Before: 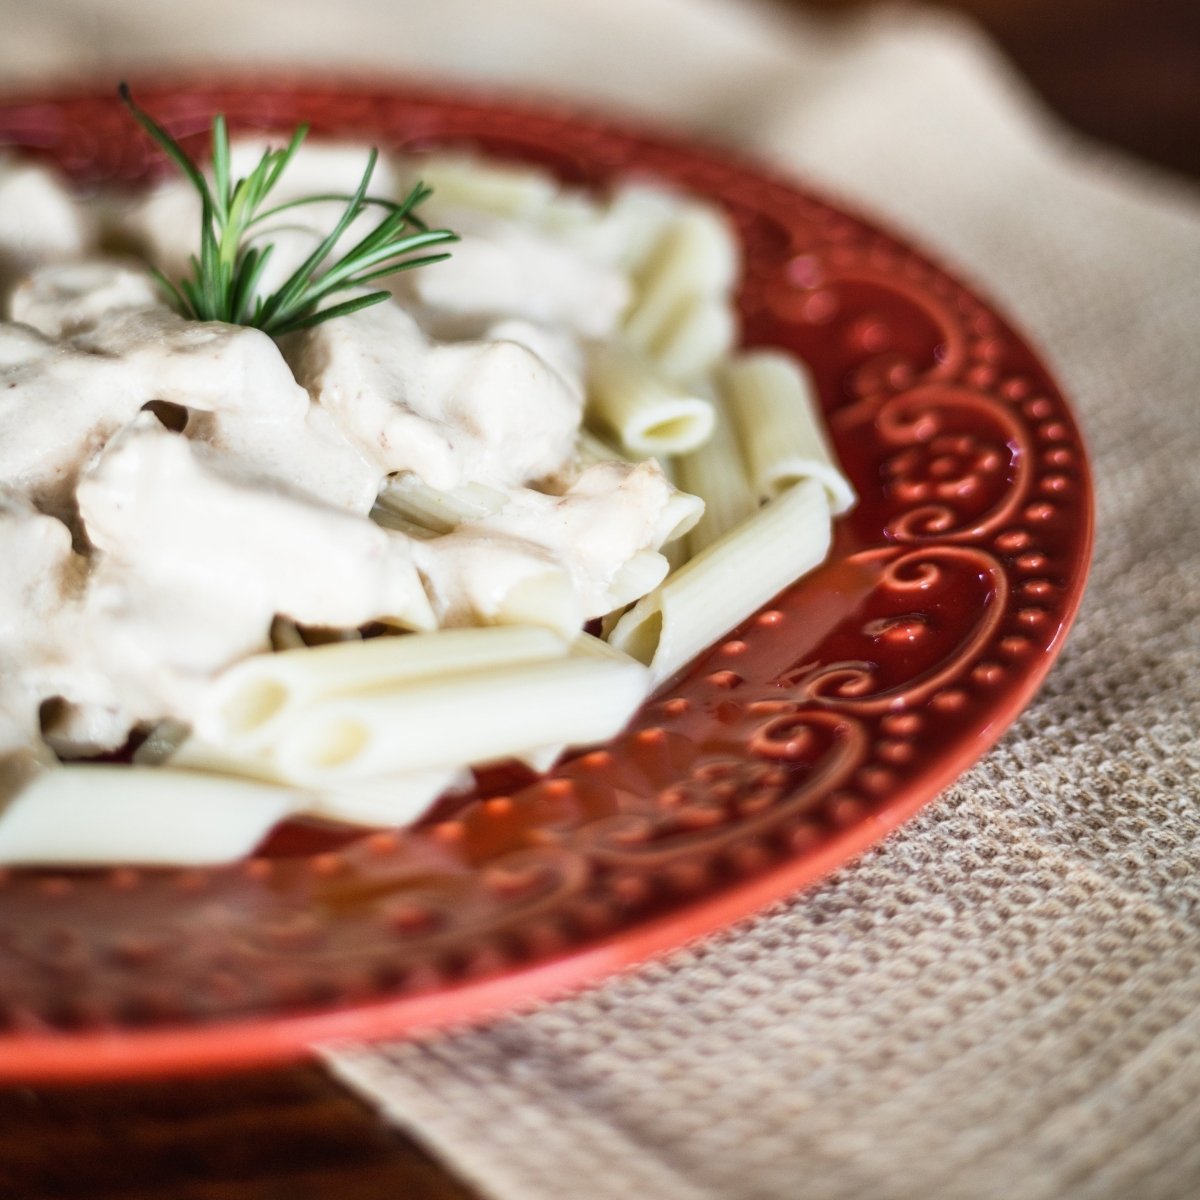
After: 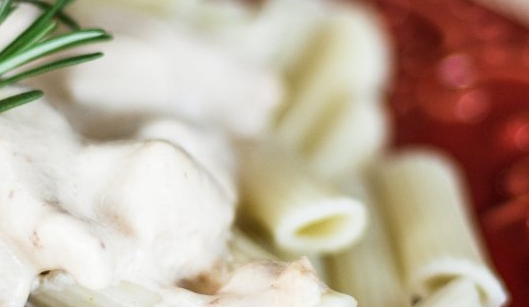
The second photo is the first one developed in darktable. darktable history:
crop: left 29.071%, top 16.824%, right 26.764%, bottom 57.566%
